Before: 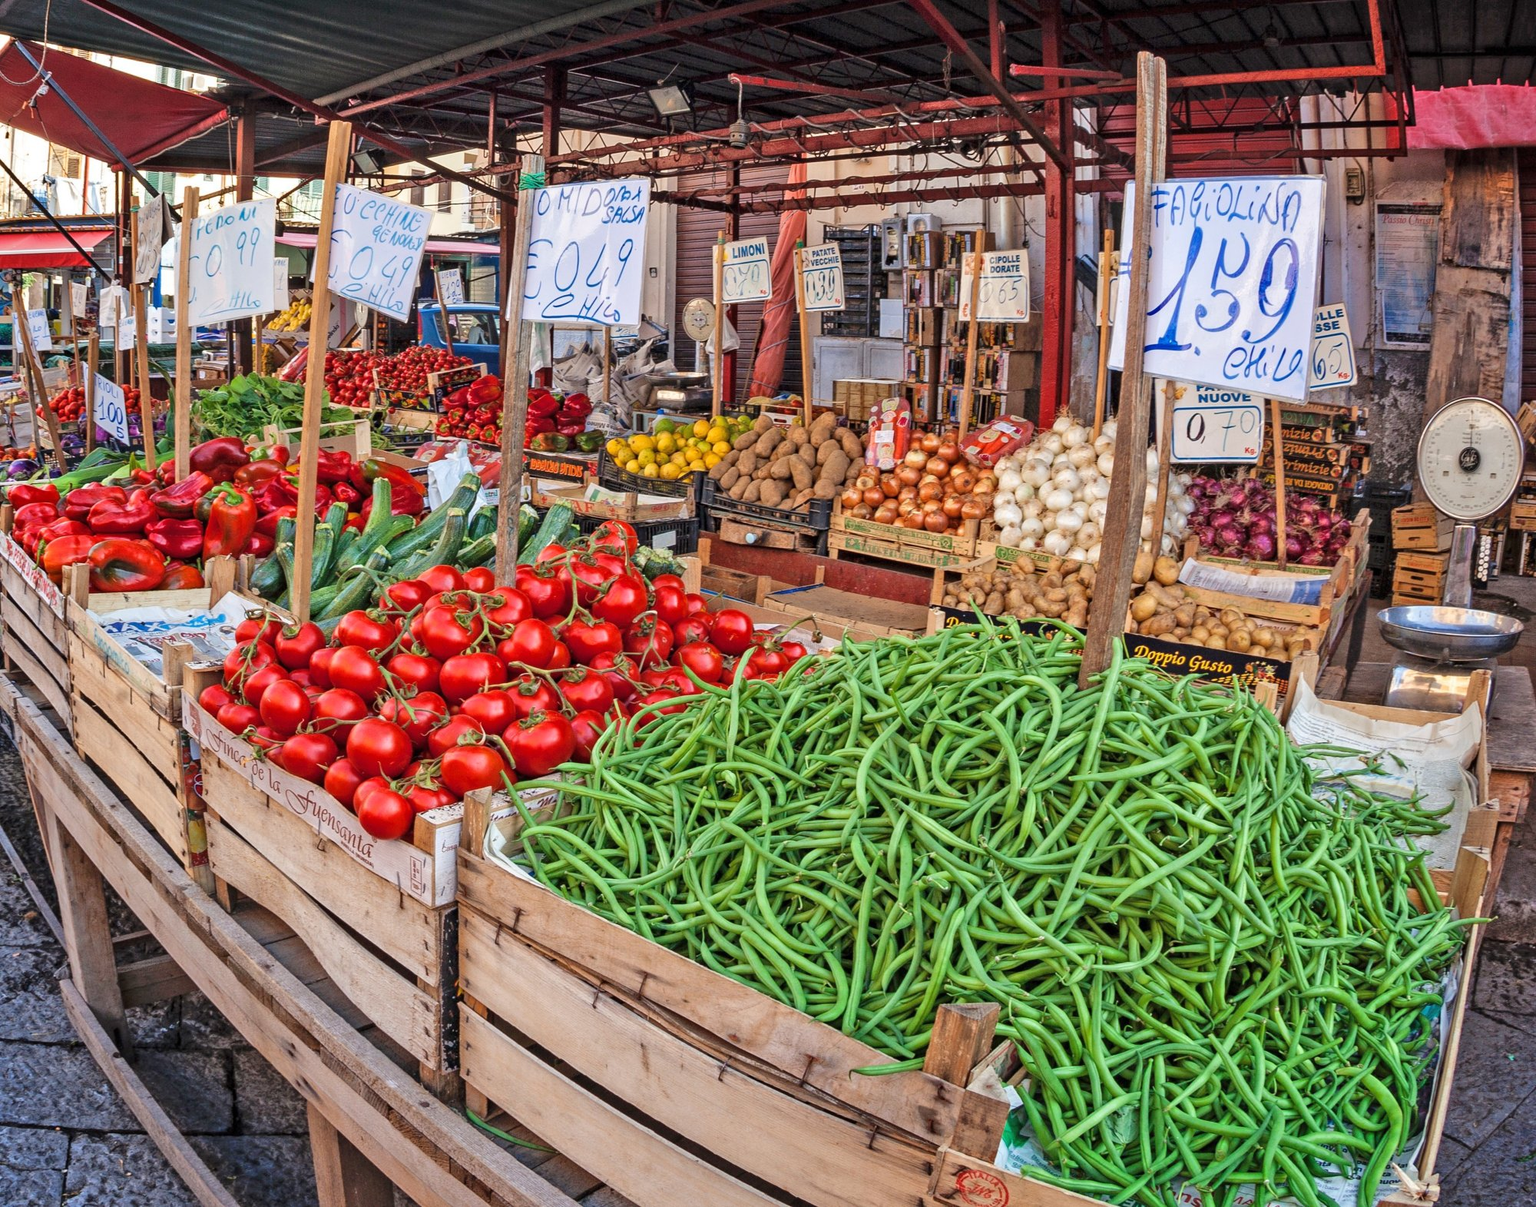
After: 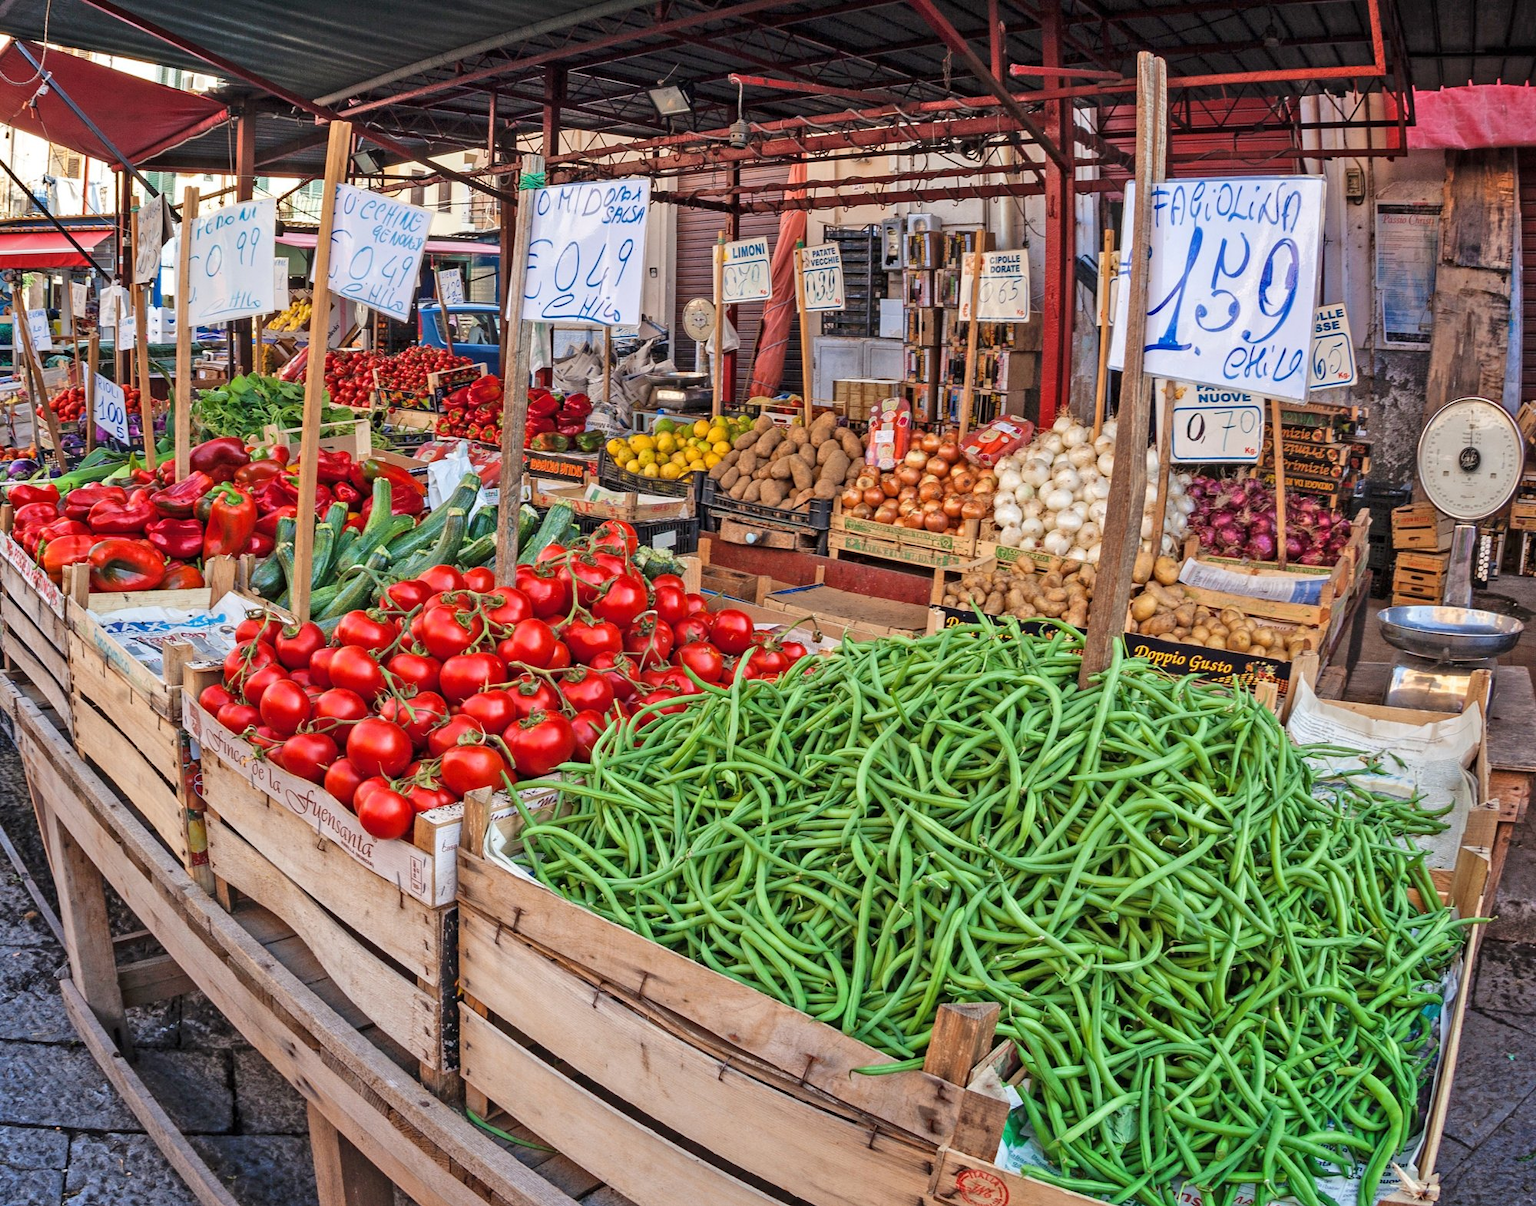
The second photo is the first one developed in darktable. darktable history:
tone equalizer: -7 EV 0.133 EV, edges refinement/feathering 500, mask exposure compensation -1.57 EV, preserve details guided filter
